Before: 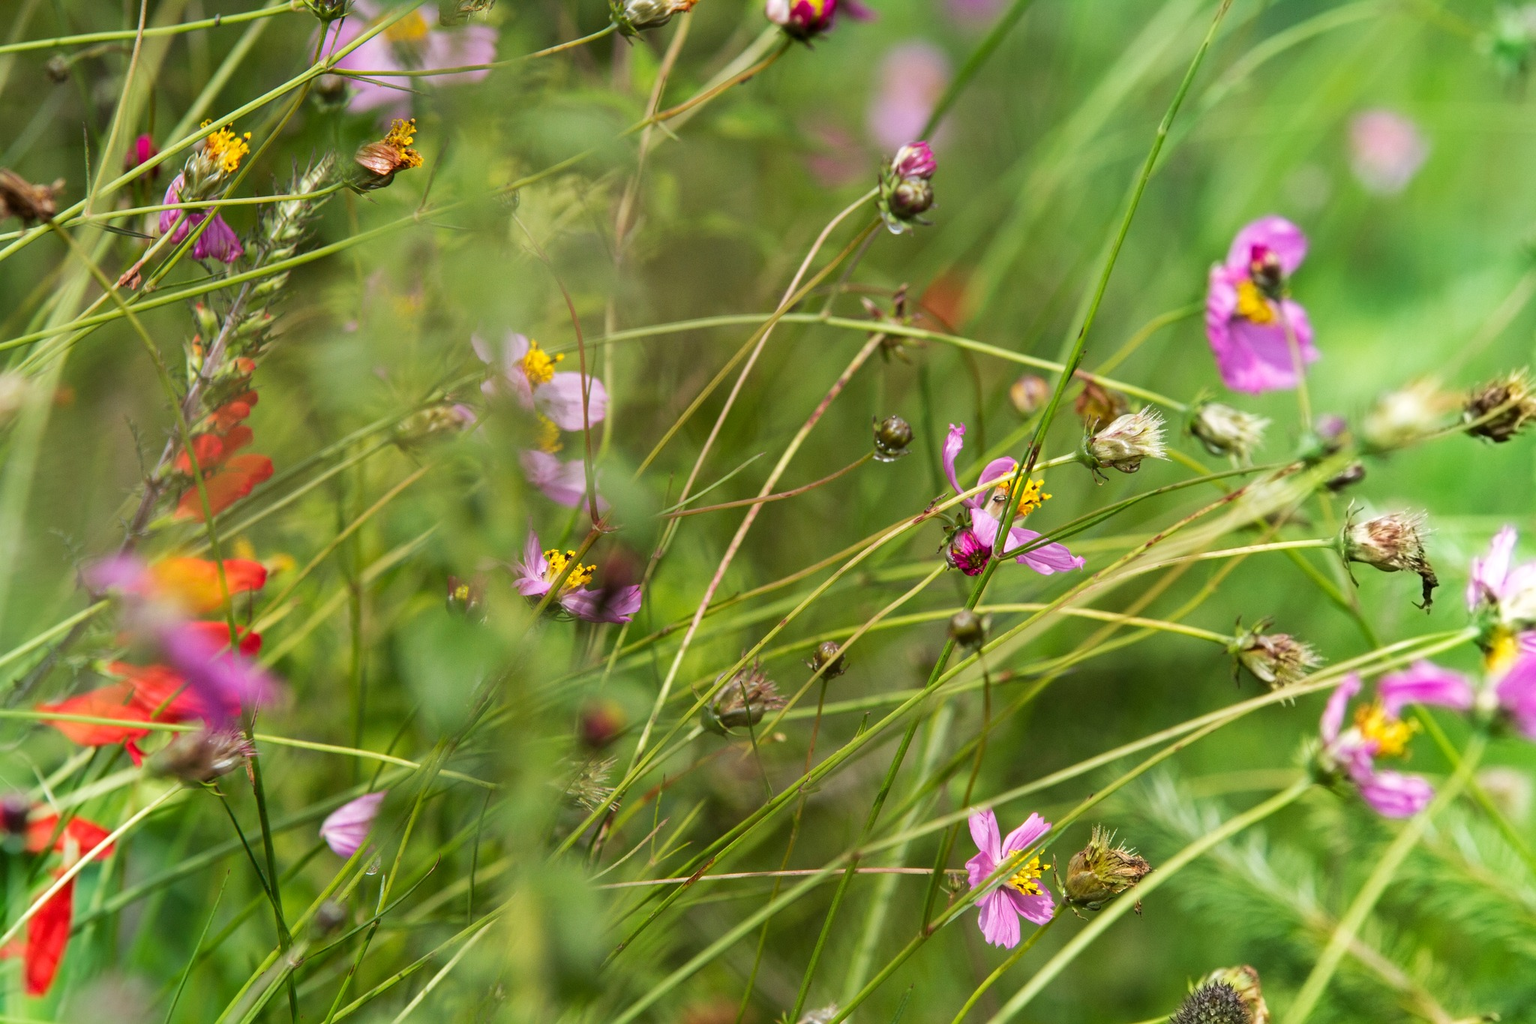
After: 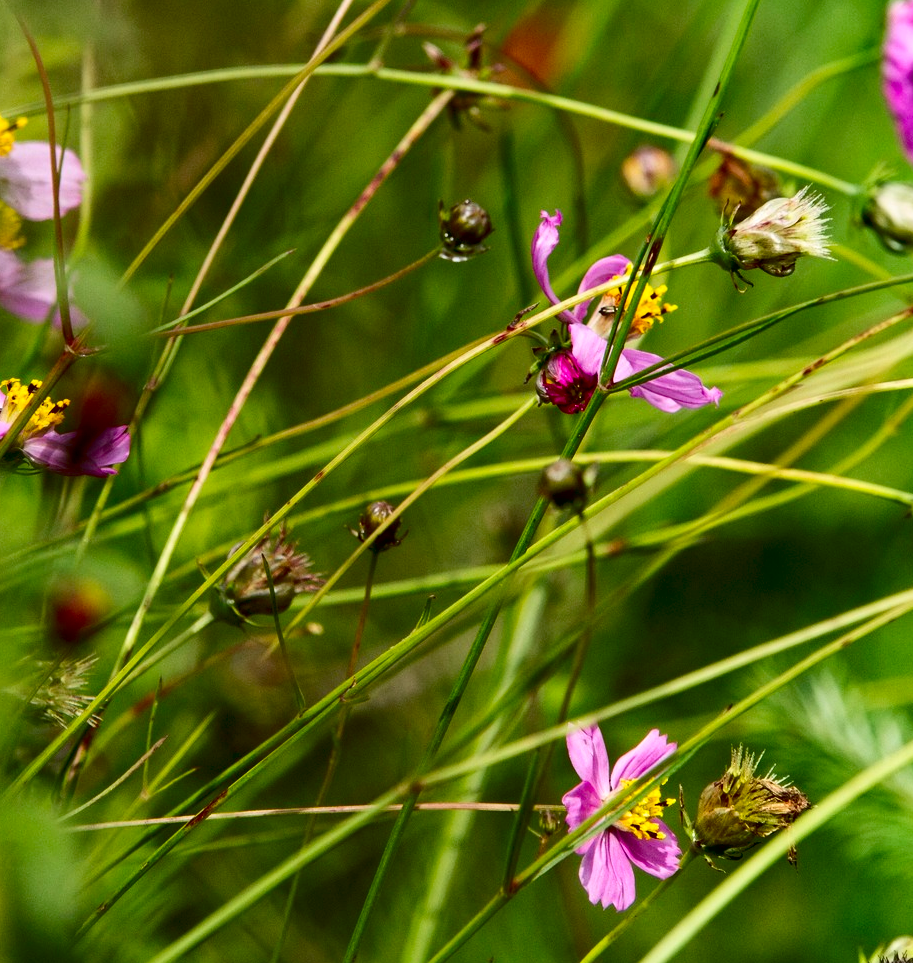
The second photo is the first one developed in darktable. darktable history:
crop: left 35.445%, top 25.965%, right 19.944%, bottom 3.435%
exposure: black level correction 0.017, exposure -0.006 EV, compensate highlight preservation false
contrast brightness saturation: contrast 0.207, brightness -0.107, saturation 0.21
